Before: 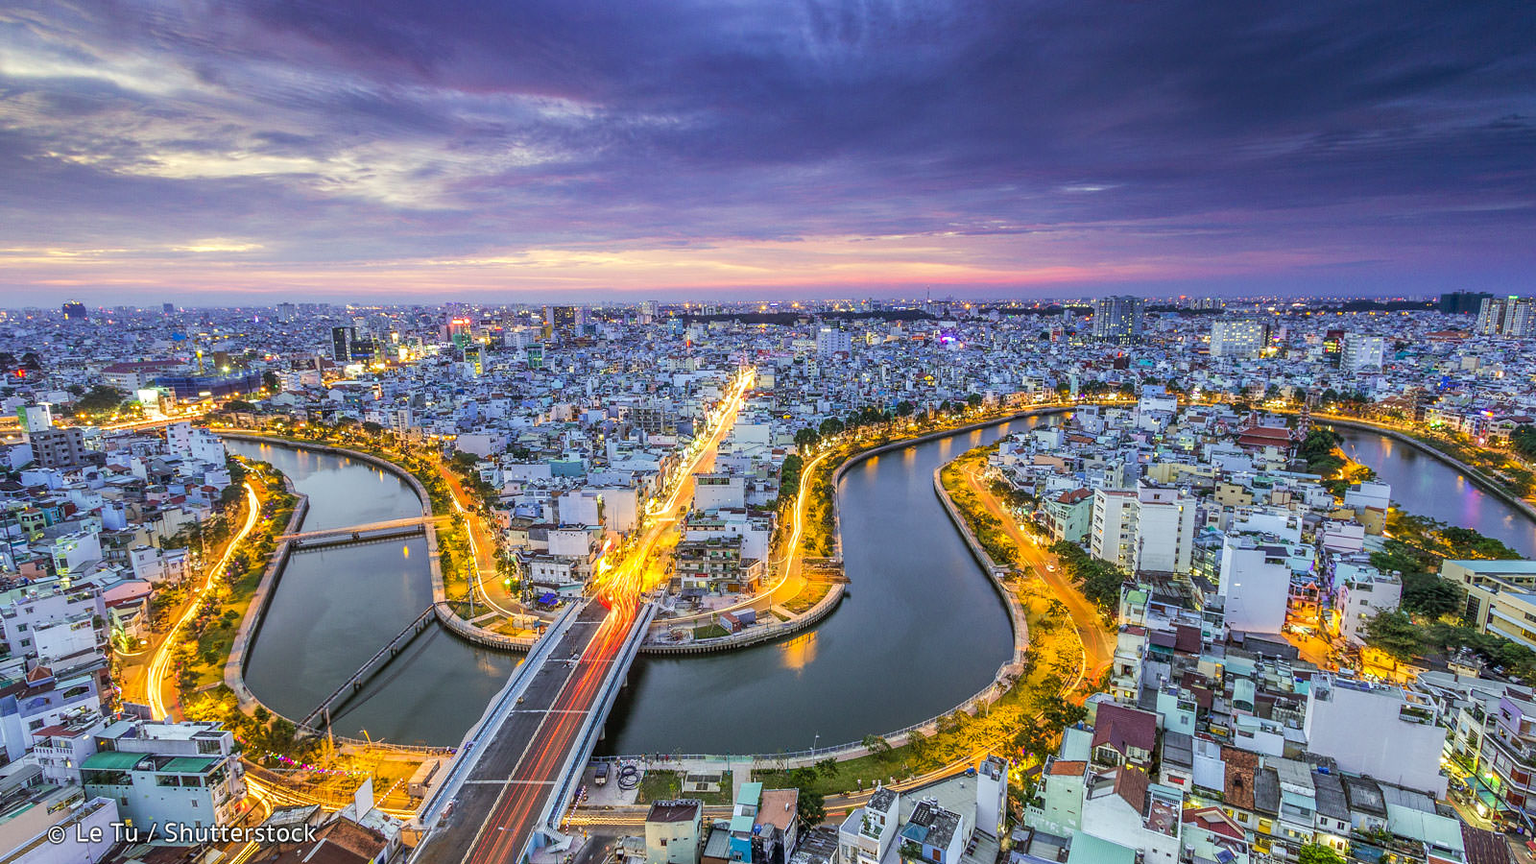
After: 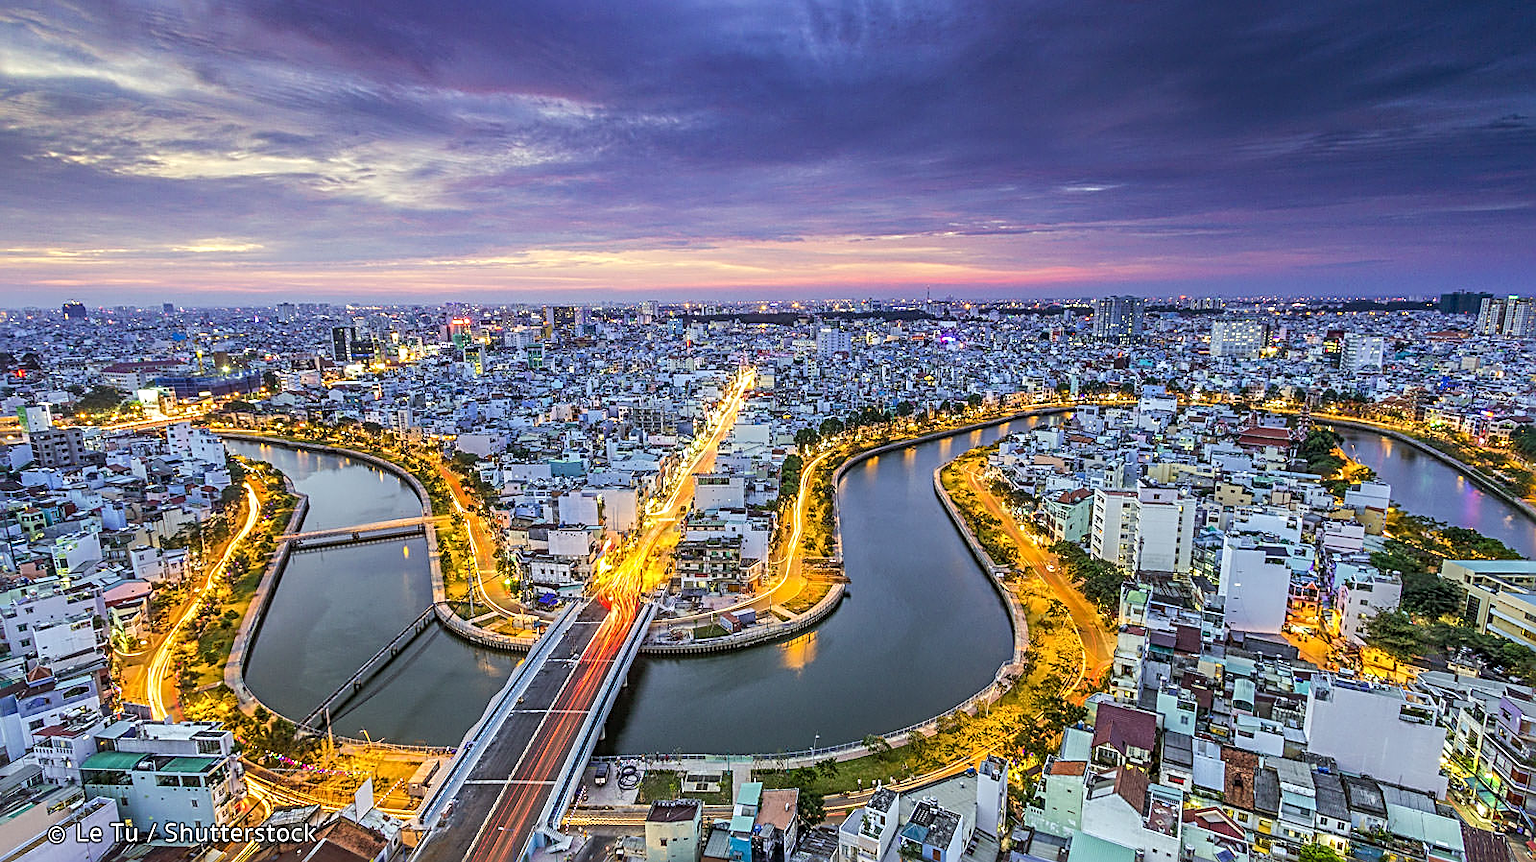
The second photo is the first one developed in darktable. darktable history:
crop: top 0.029%, bottom 0.128%
sharpen: radius 2.822, amount 0.711
